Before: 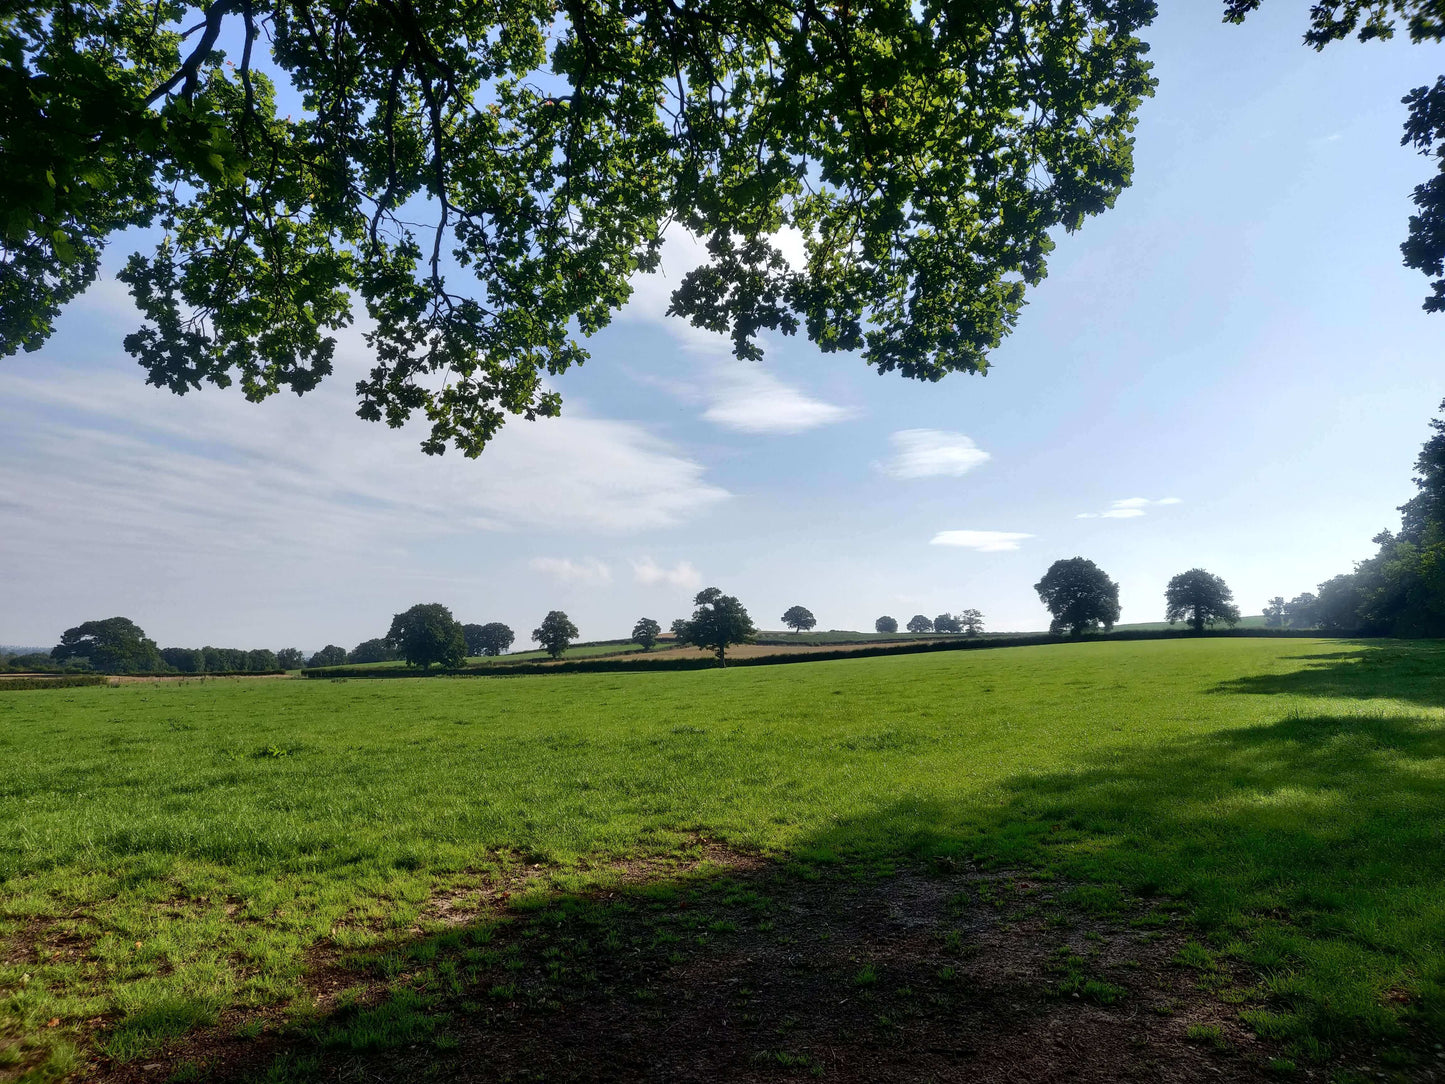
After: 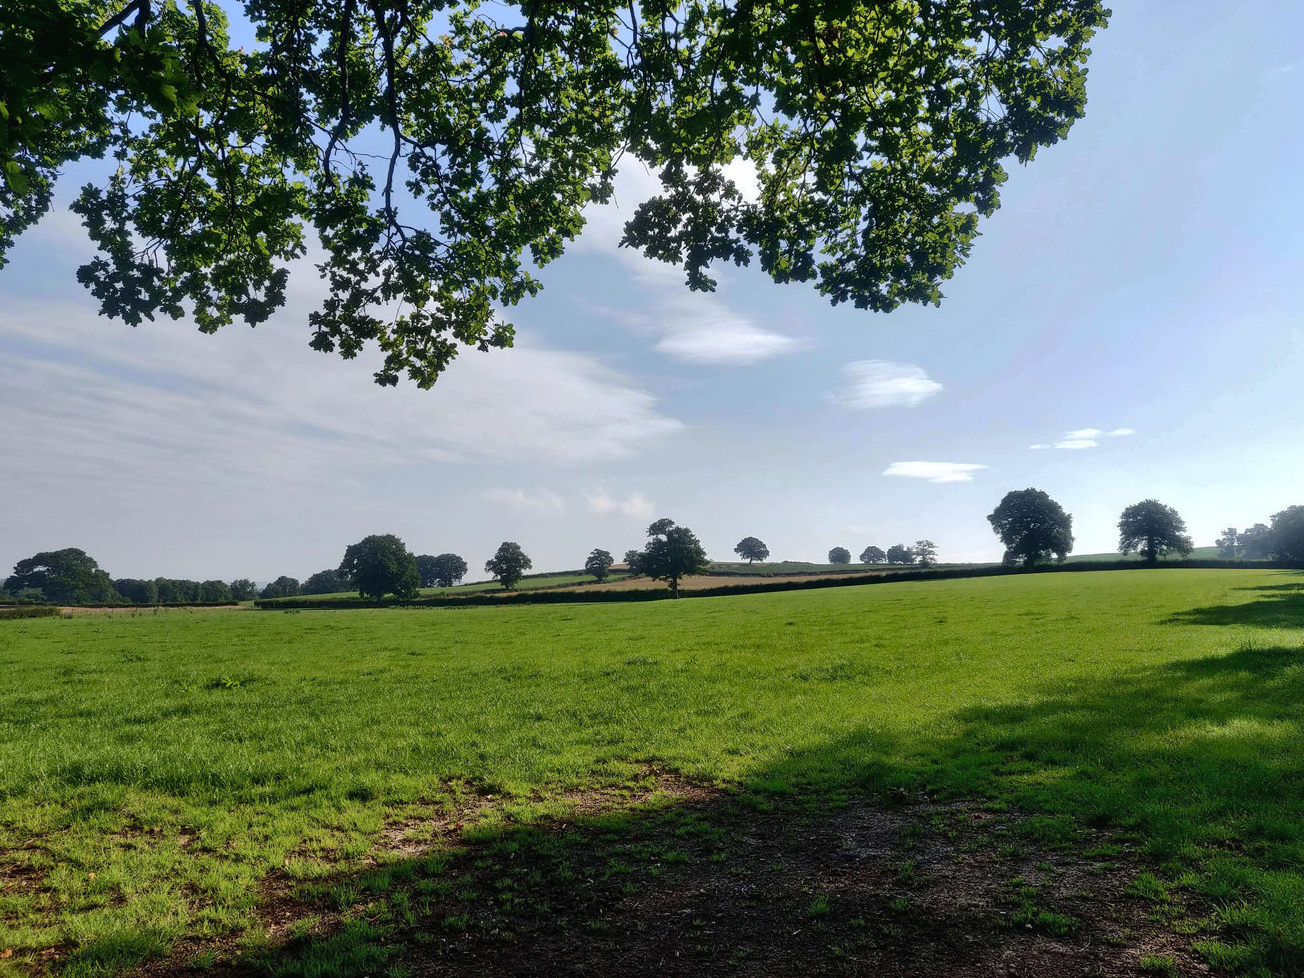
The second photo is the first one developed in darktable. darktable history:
tone curve: curves: ch0 [(0, 0) (0.003, 0.013) (0.011, 0.018) (0.025, 0.027) (0.044, 0.045) (0.069, 0.068) (0.1, 0.096) (0.136, 0.13) (0.177, 0.168) (0.224, 0.217) (0.277, 0.277) (0.335, 0.338) (0.399, 0.401) (0.468, 0.473) (0.543, 0.544) (0.623, 0.621) (0.709, 0.7) (0.801, 0.781) (0.898, 0.869) (1, 1)], preserve colors none
crop: left 3.305%, top 6.436%, right 6.389%, bottom 3.258%
shadows and highlights: shadows 37.27, highlights -28.18, soften with gaussian
